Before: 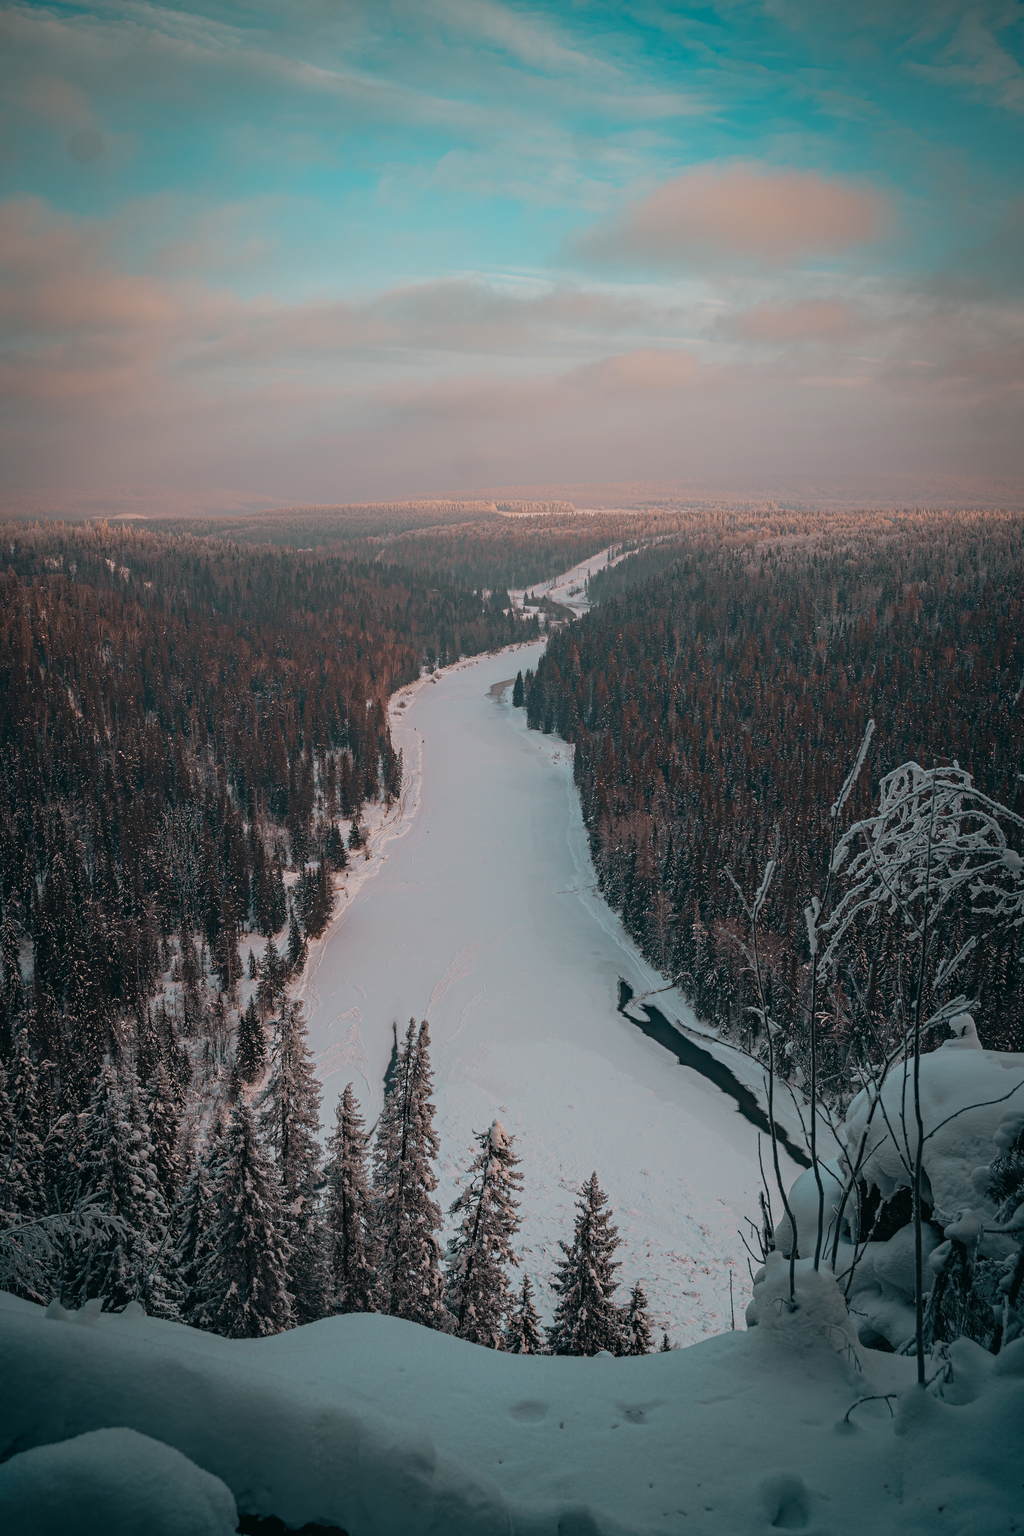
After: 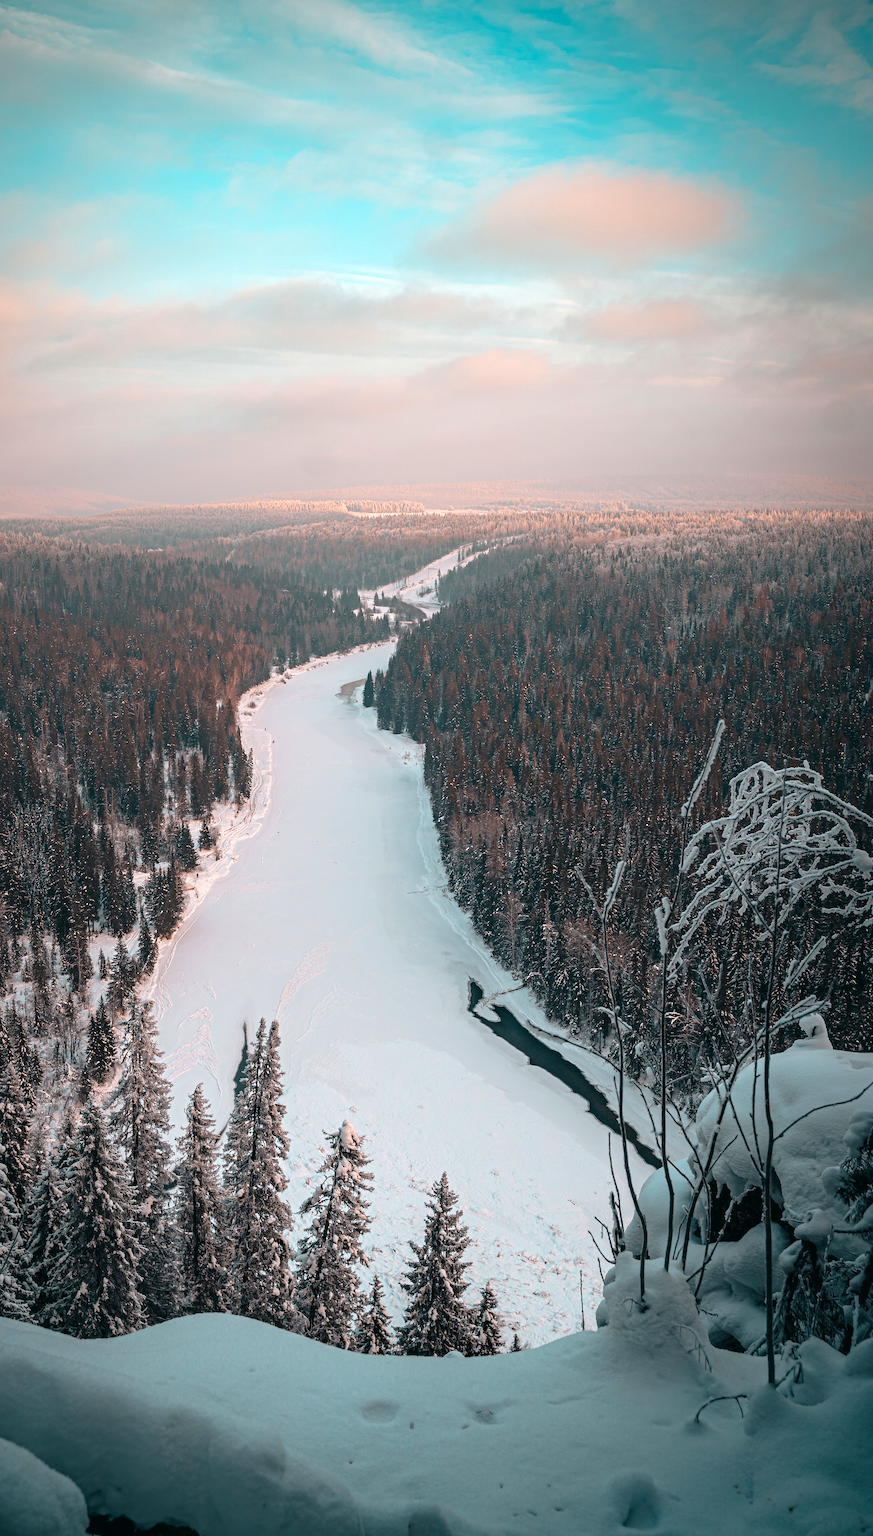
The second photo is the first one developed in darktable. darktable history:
exposure: black level correction 0.001, exposure 0.499 EV, compensate exposure bias true, compensate highlight preservation false
tone equalizer: -8 EV -0.4 EV, -7 EV -0.399 EV, -6 EV -0.302 EV, -5 EV -0.259 EV, -3 EV 0.189 EV, -2 EV 0.327 EV, -1 EV 0.411 EV, +0 EV 0.402 EV
crop and rotate: left 14.652%
